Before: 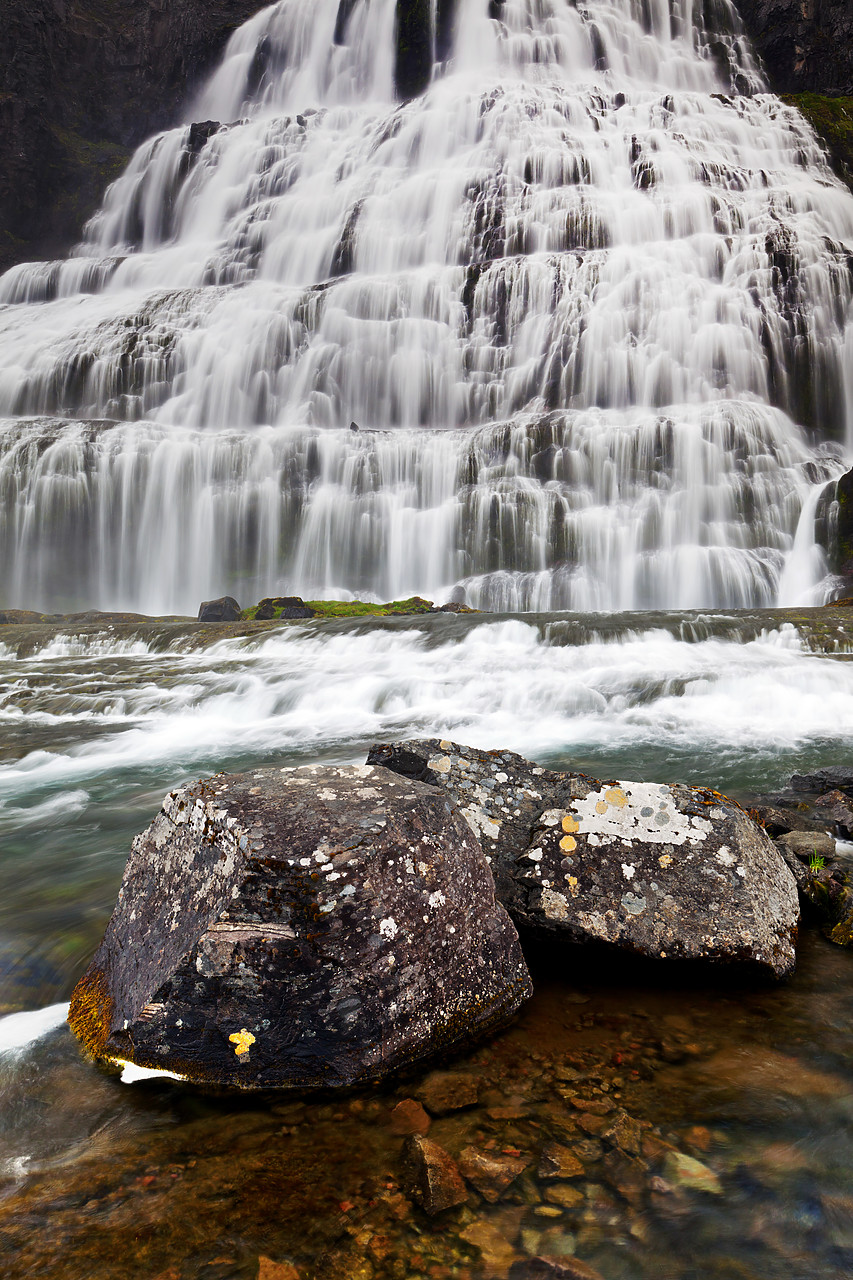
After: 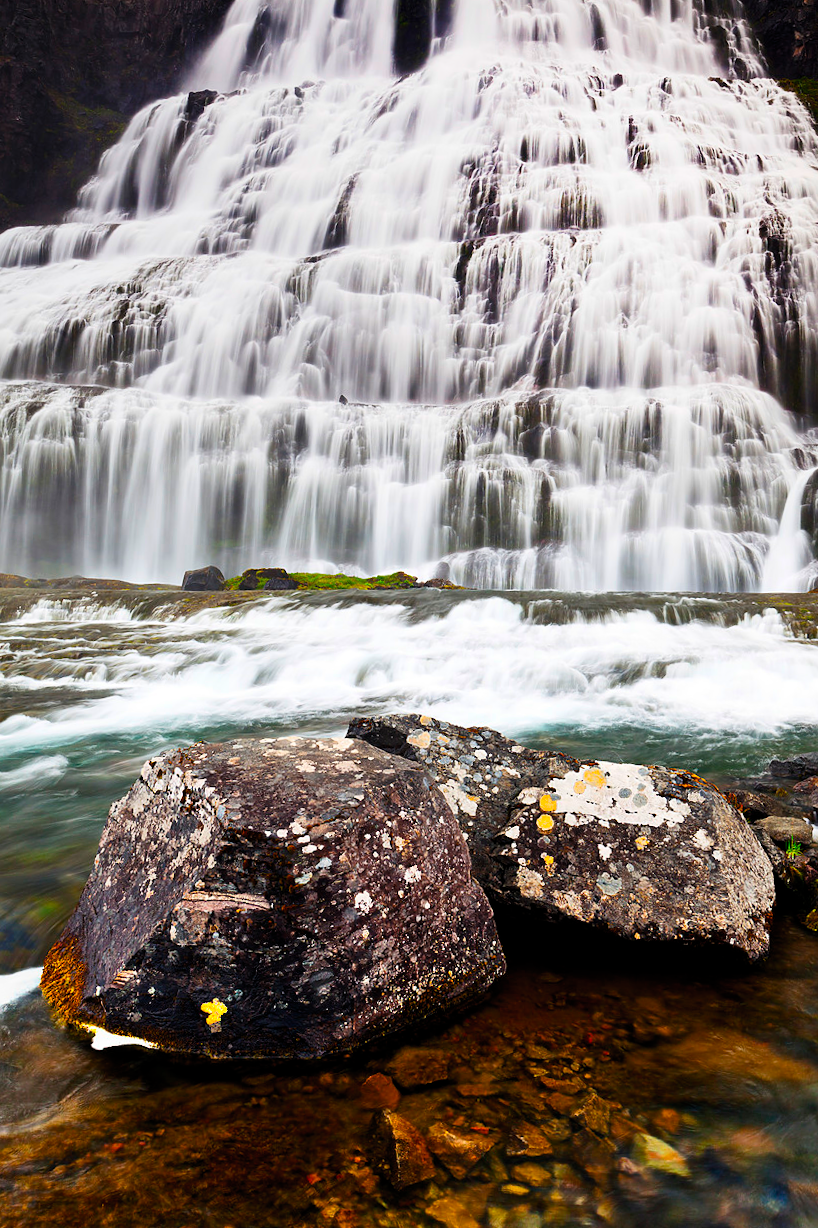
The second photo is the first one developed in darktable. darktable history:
color balance rgb: power › luminance -8.929%, perceptual saturation grading › global saturation 25.862%
crop and rotate: angle -1.6°
contrast brightness saturation: contrast 0.201, brightness 0.148, saturation 0.14
